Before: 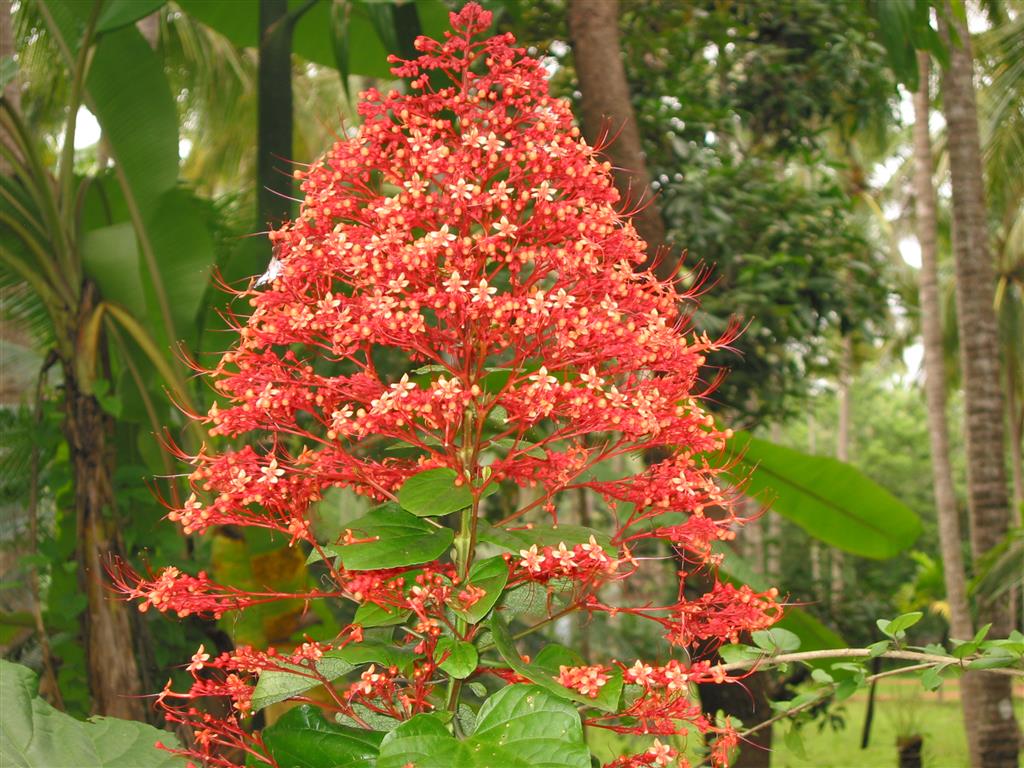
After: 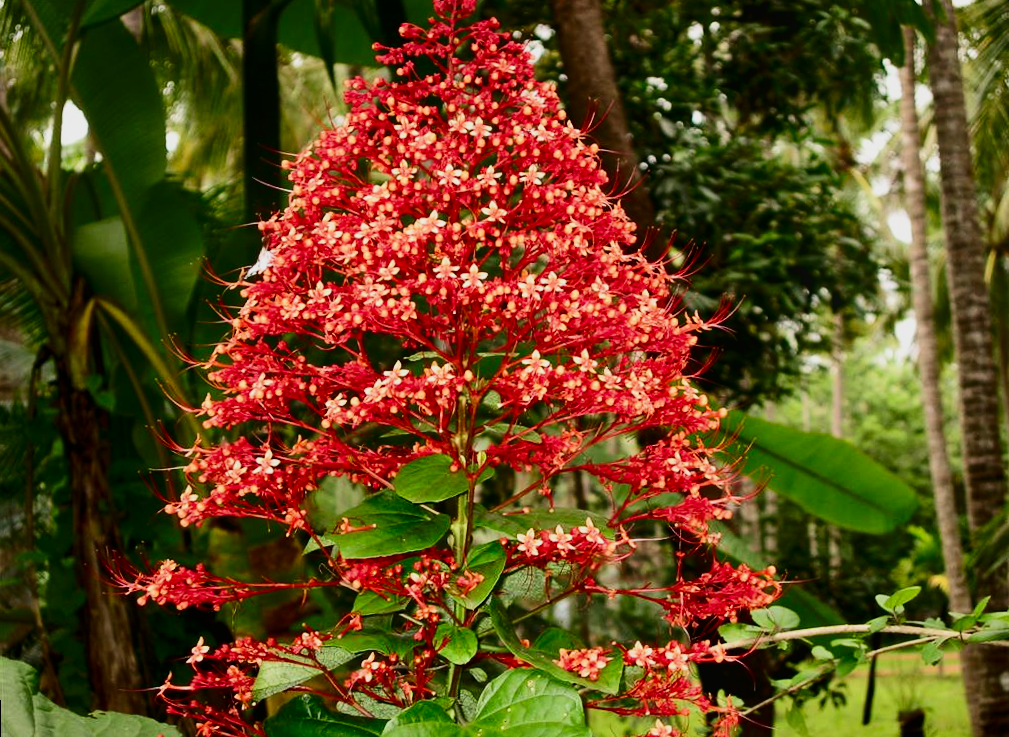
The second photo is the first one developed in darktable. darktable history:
rotate and perspective: rotation -1.42°, crop left 0.016, crop right 0.984, crop top 0.035, crop bottom 0.965
contrast brightness saturation: contrast 0.24, brightness -0.24, saturation 0.14
bloom: size 16%, threshold 98%, strength 20%
filmic rgb: black relative exposure -5 EV, hardness 2.88, contrast 1.3, highlights saturation mix -30%
